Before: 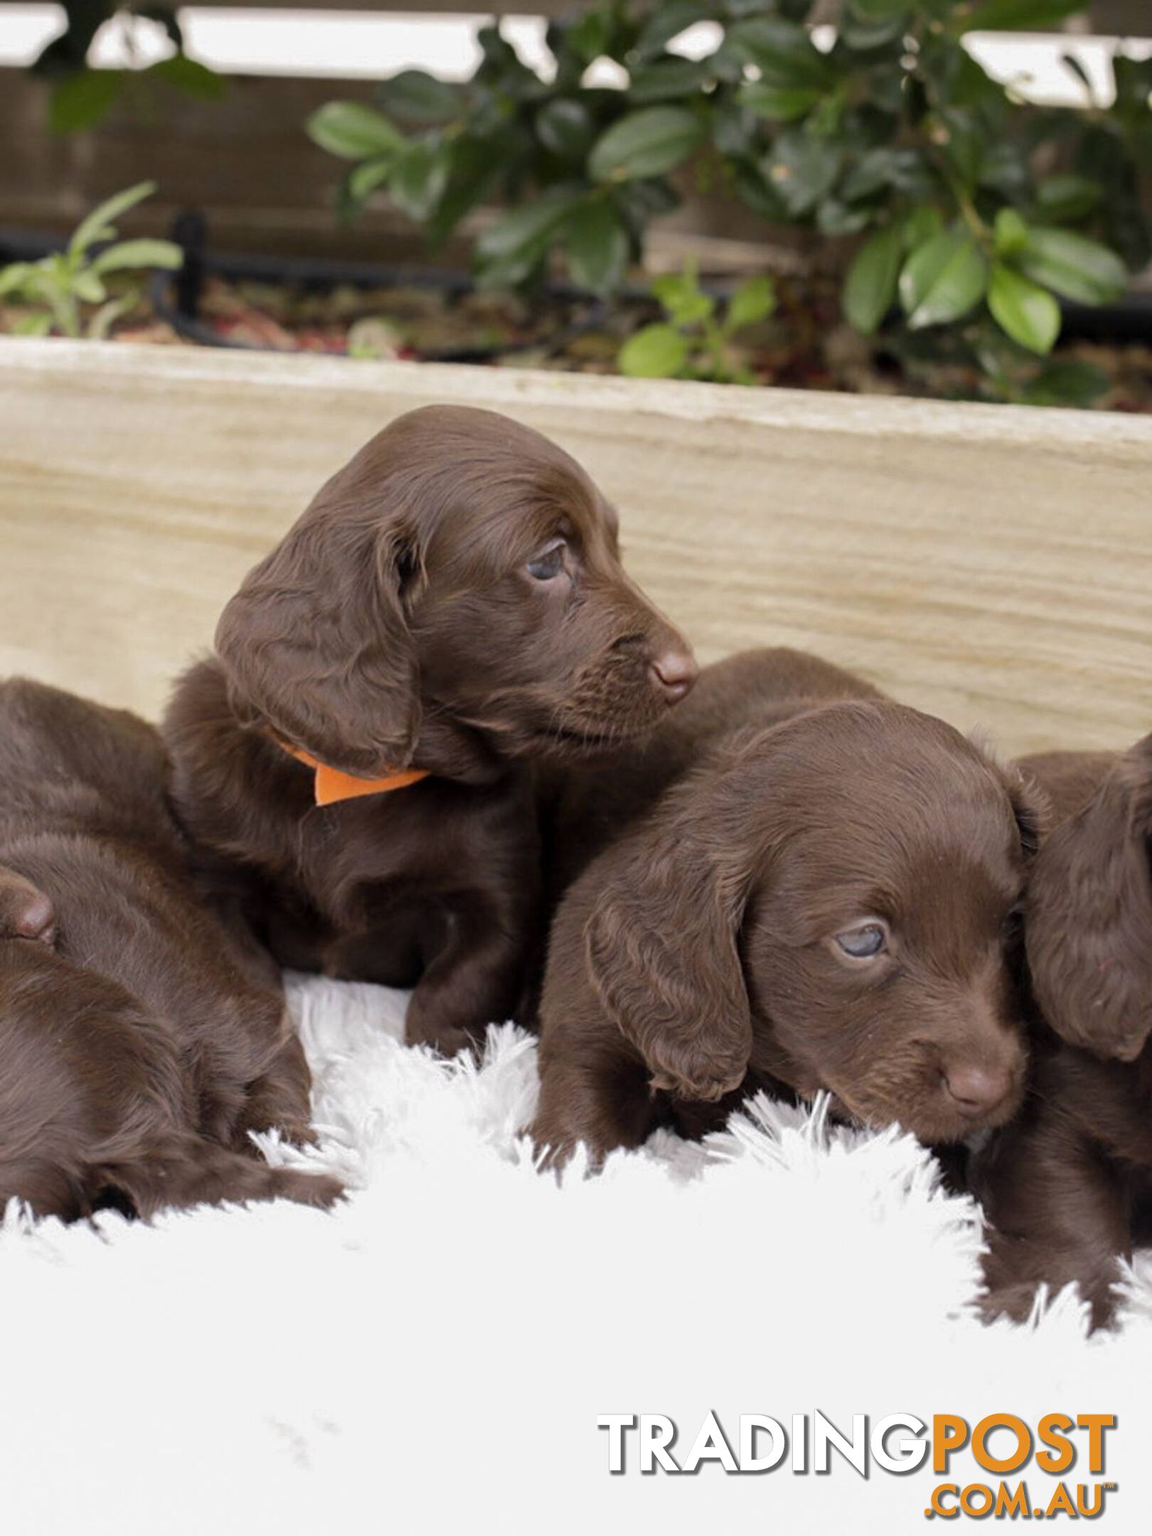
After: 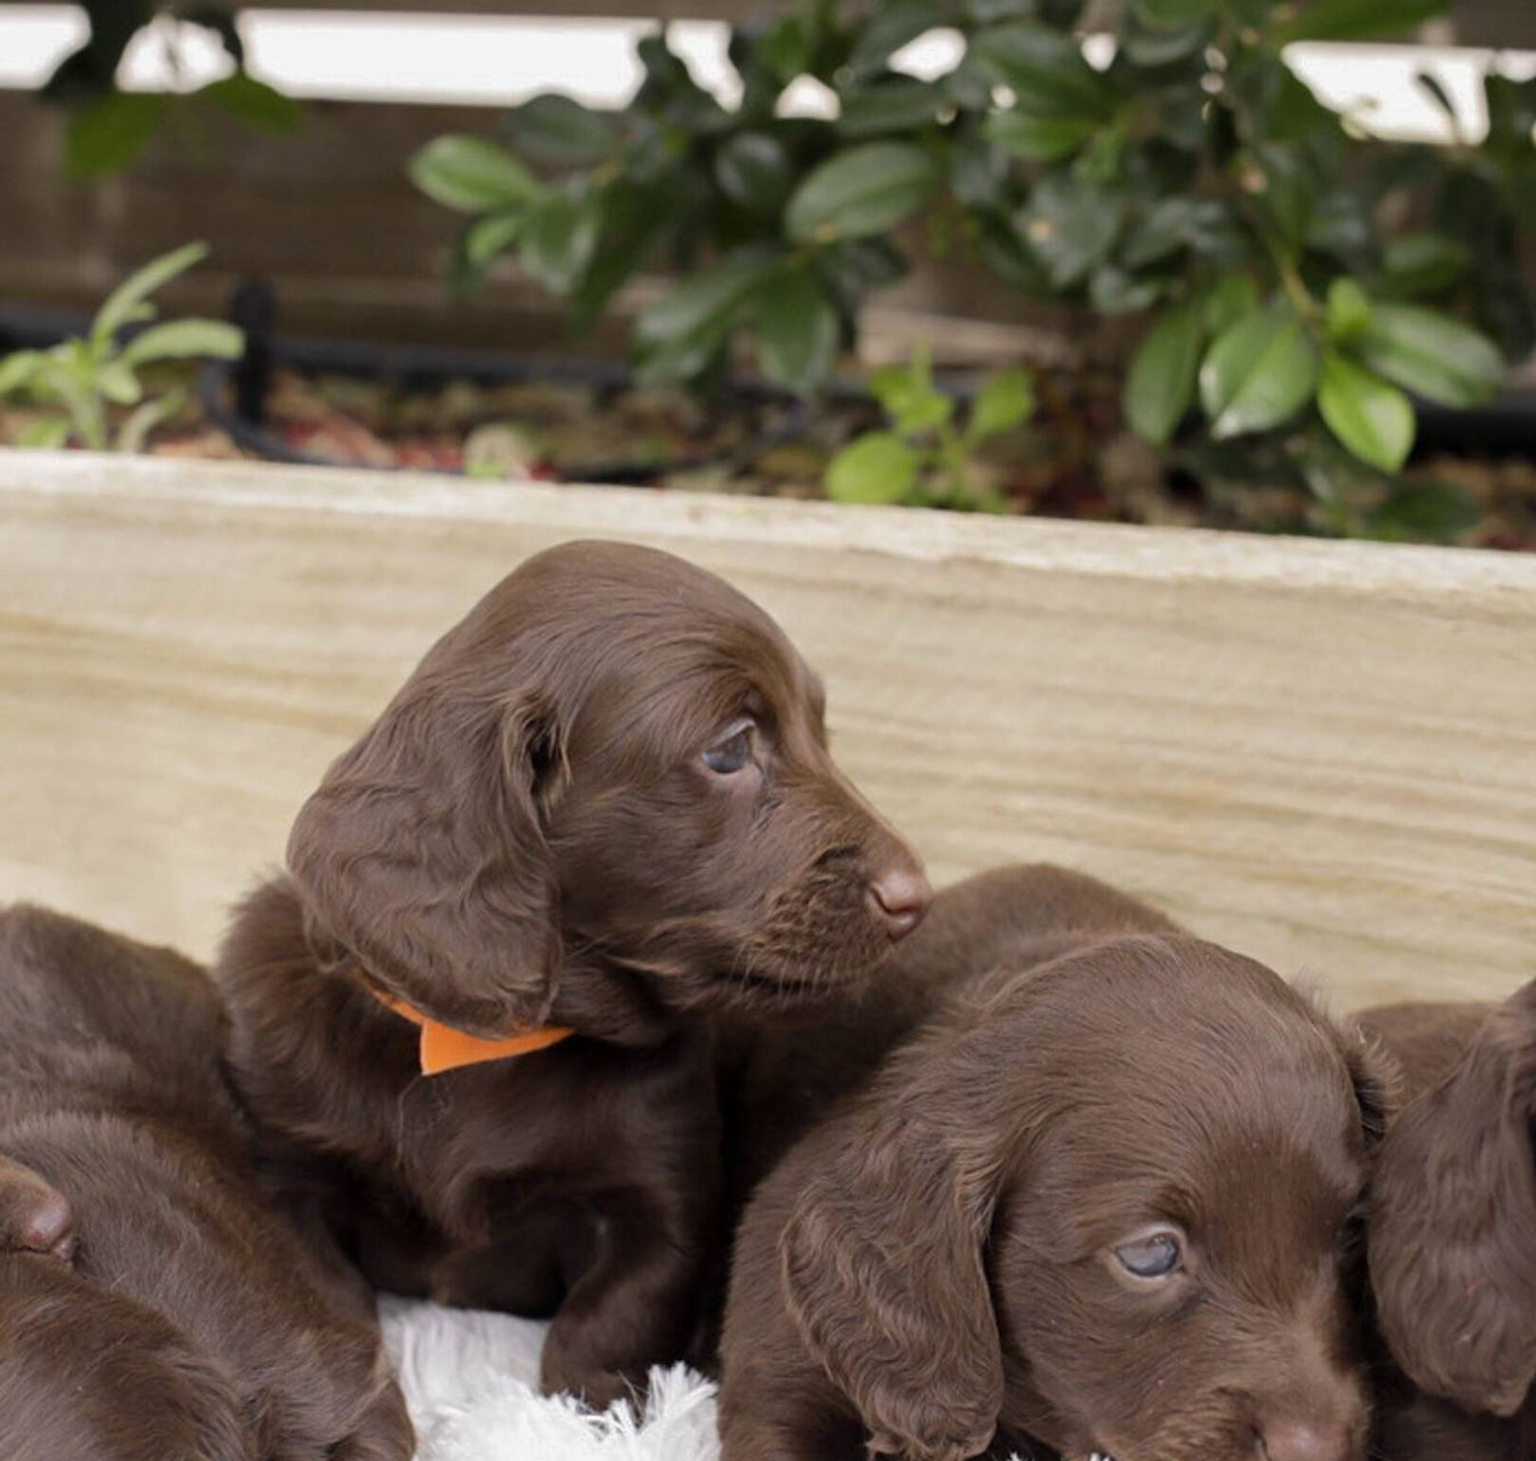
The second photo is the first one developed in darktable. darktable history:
crop: right 0.001%, bottom 28.681%
